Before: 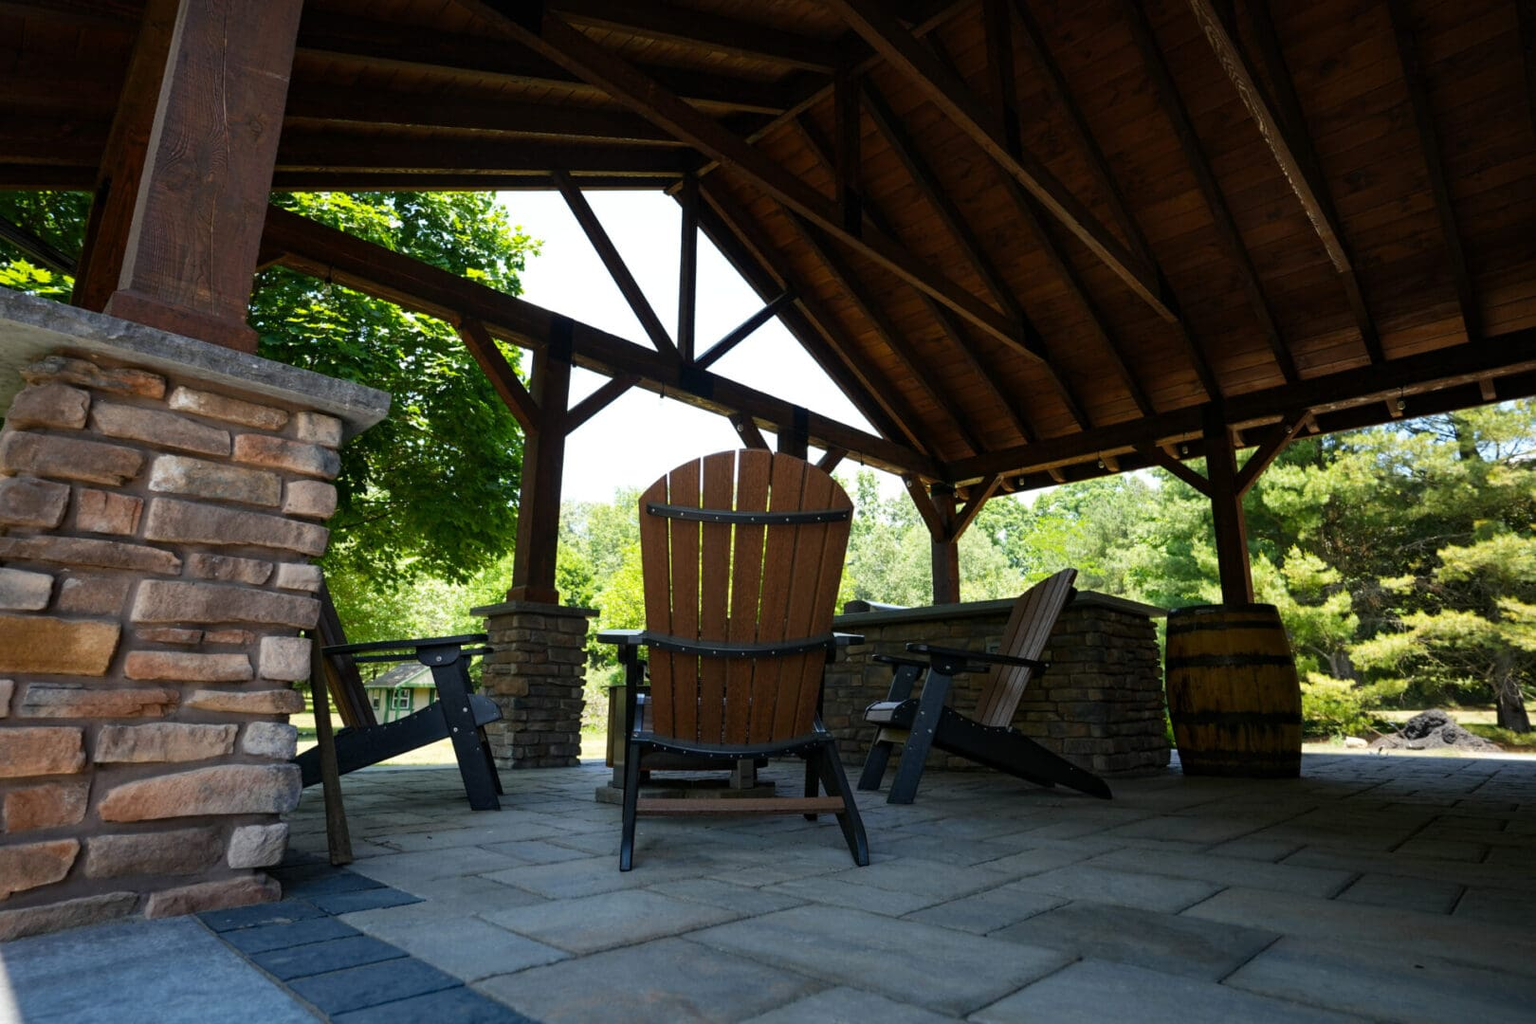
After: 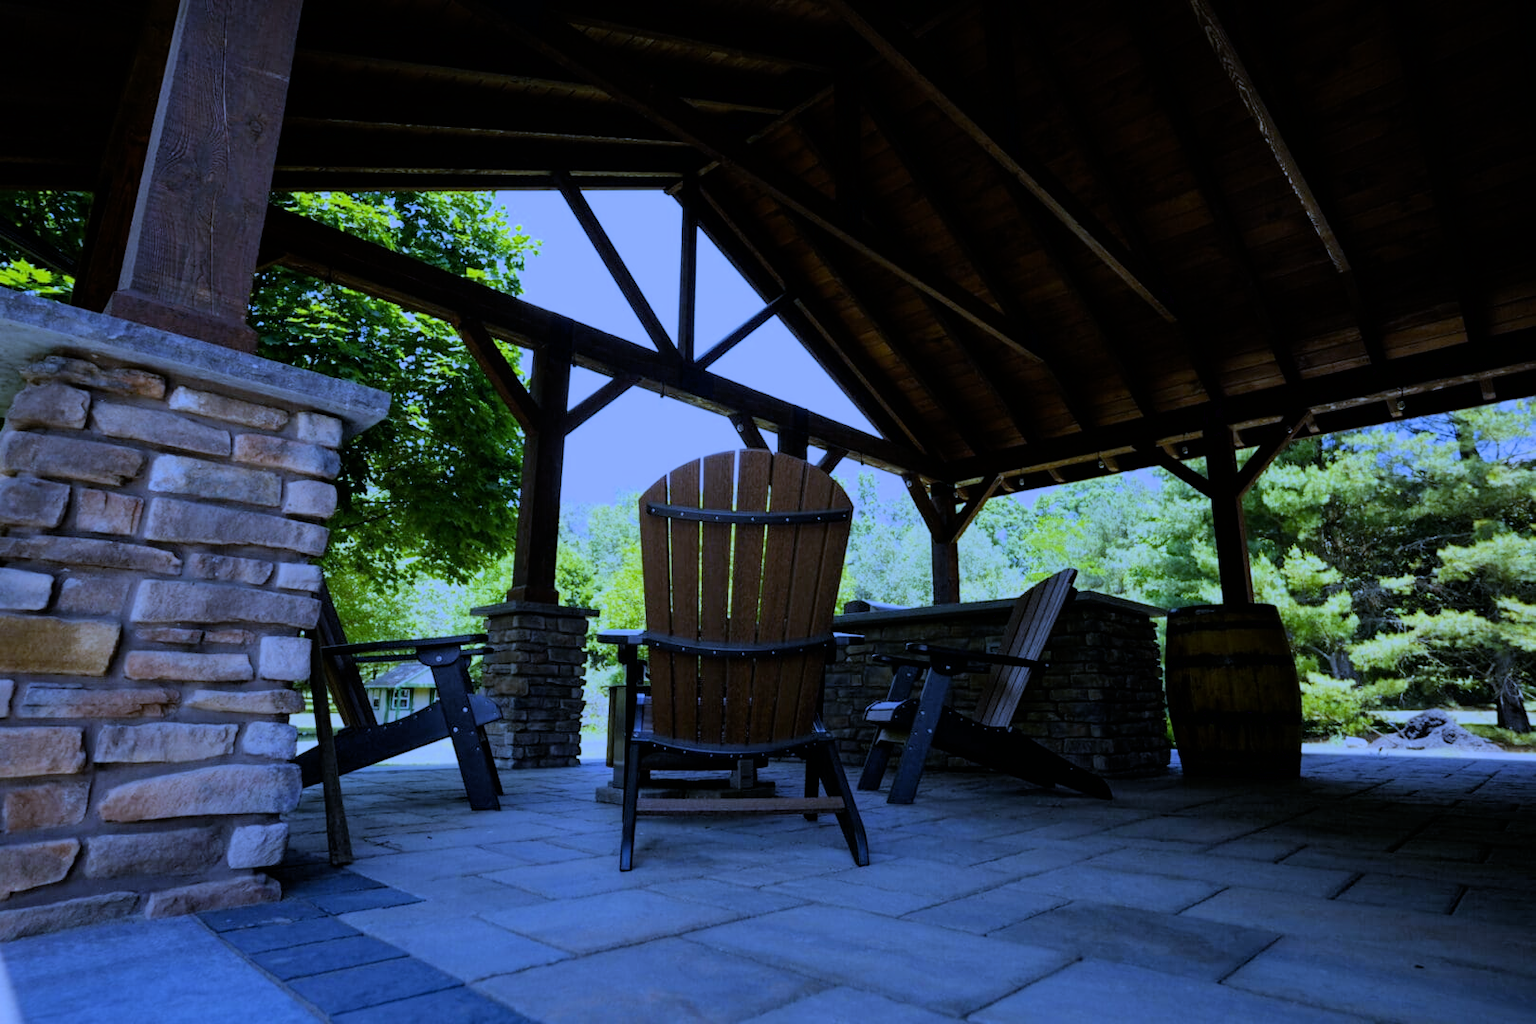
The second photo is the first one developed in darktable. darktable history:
white balance: red 0.766, blue 1.537
filmic rgb: black relative exposure -7.65 EV, white relative exposure 4.56 EV, hardness 3.61, color science v6 (2022)
exposure: black level correction 0.001, compensate highlight preservation false
